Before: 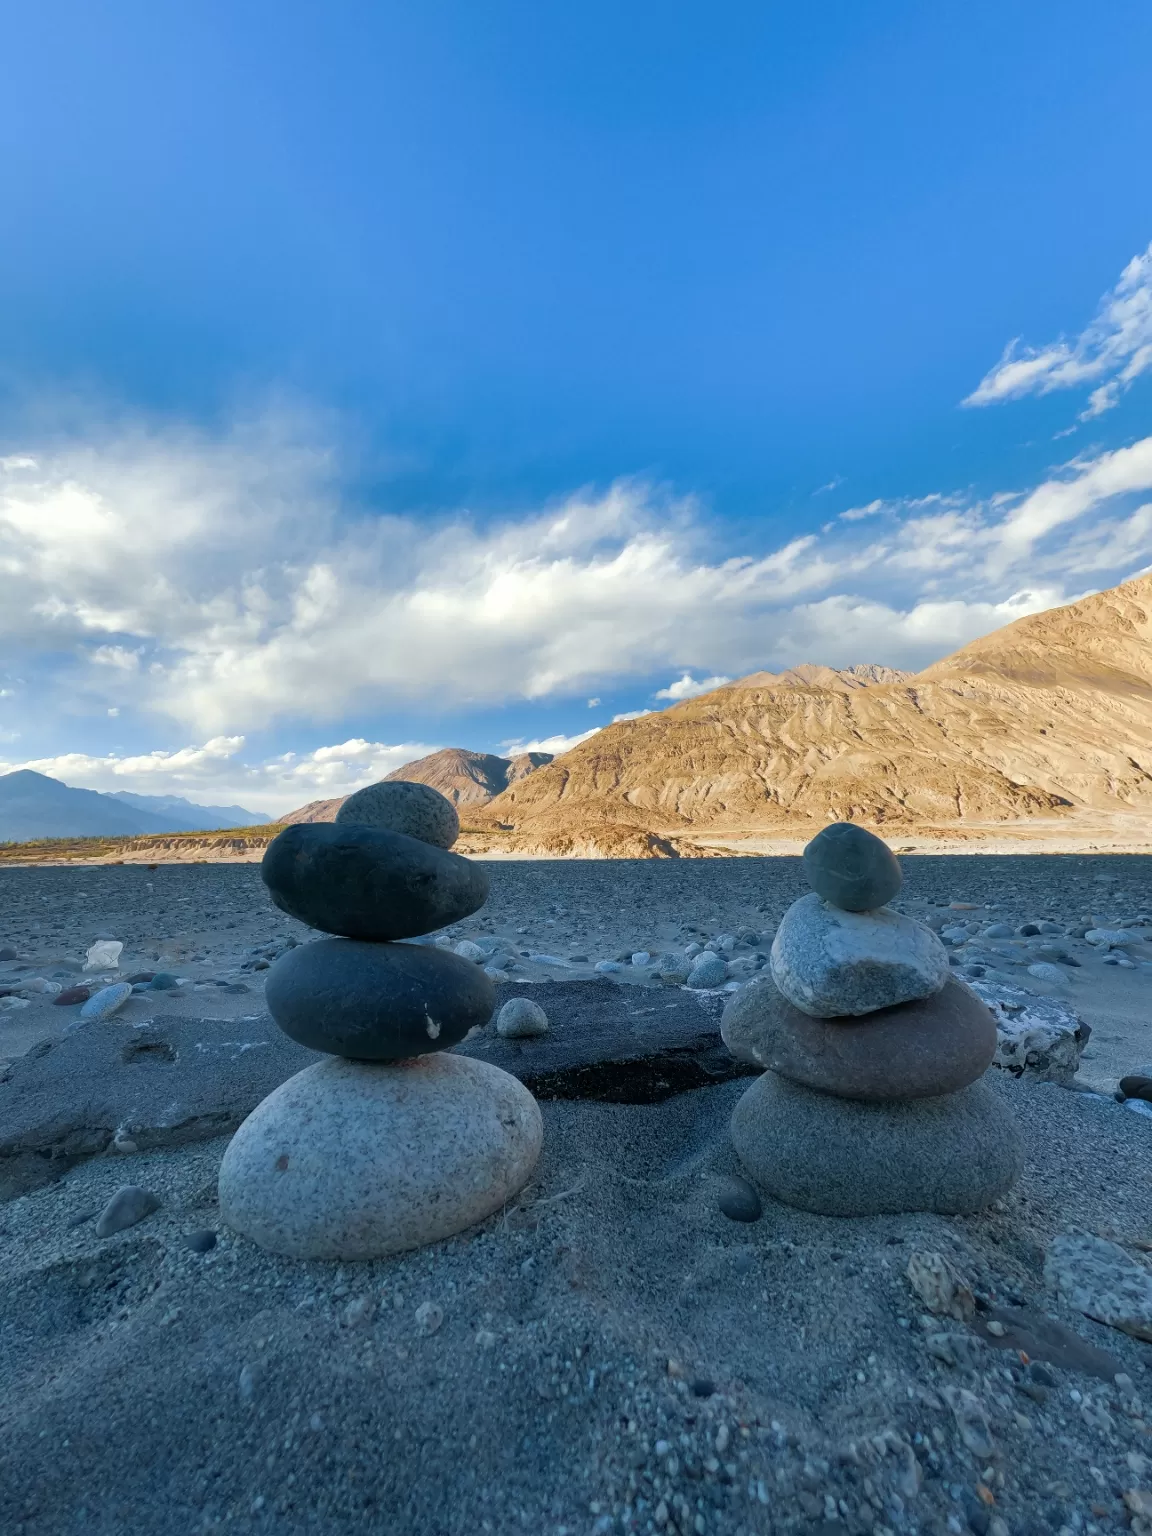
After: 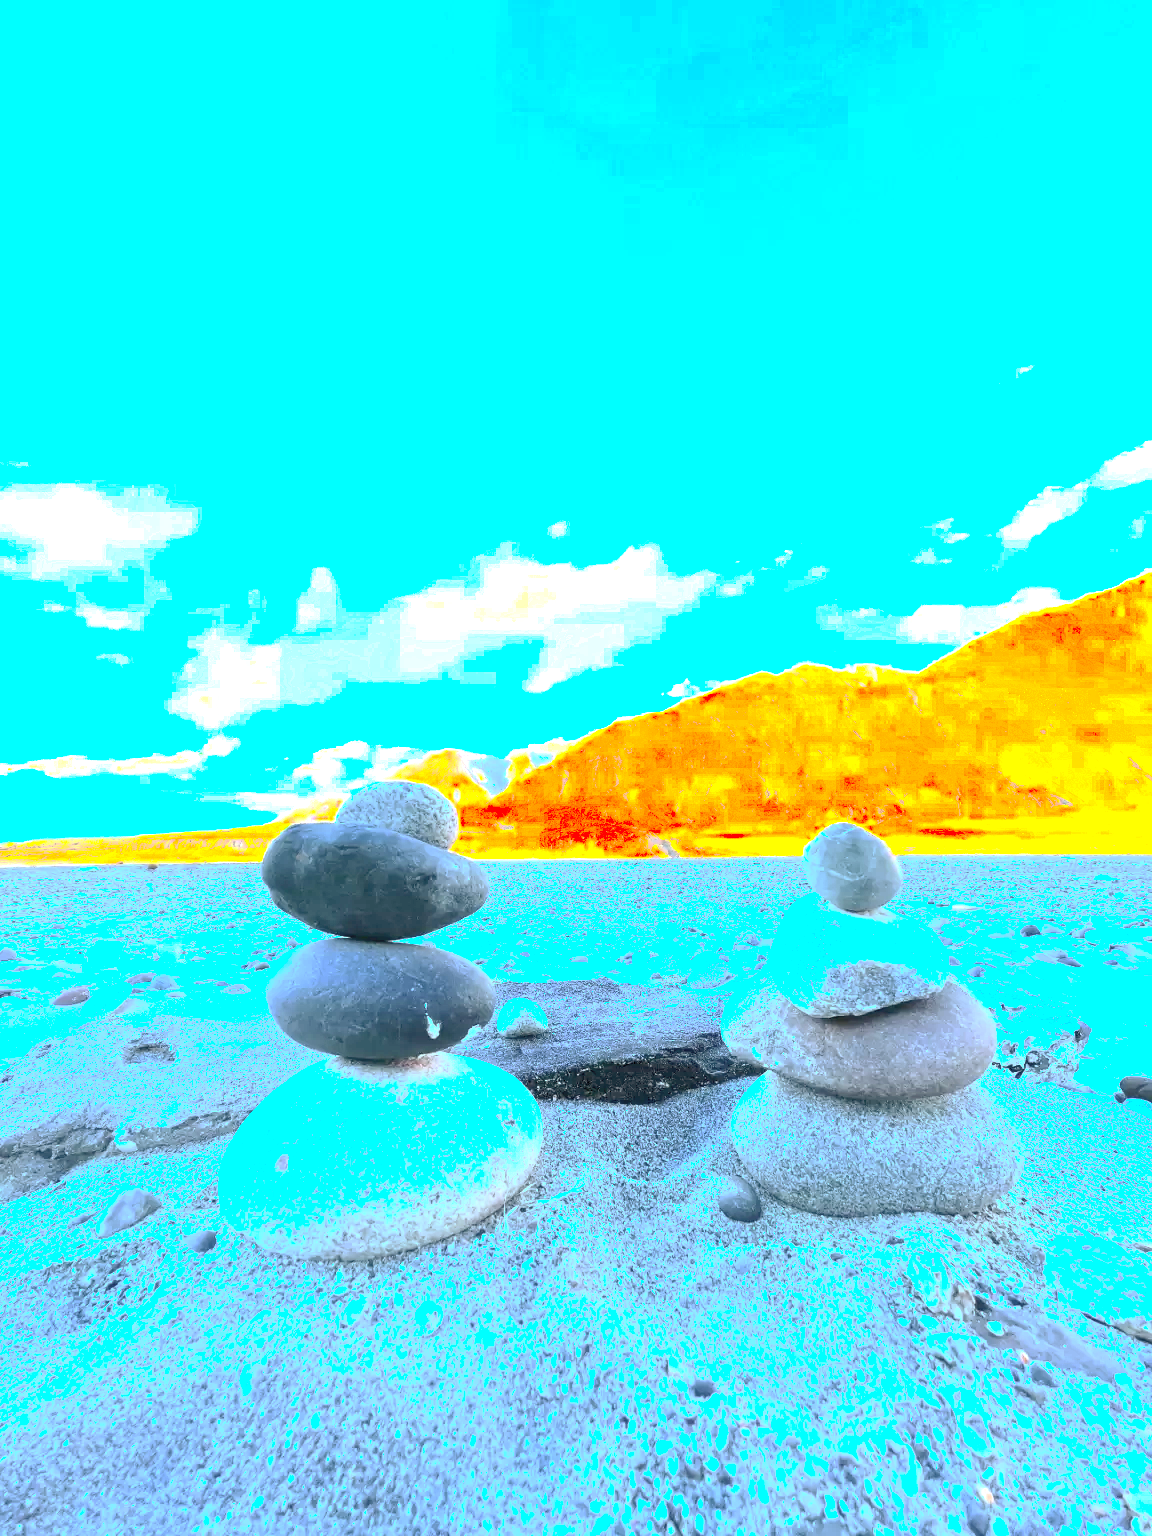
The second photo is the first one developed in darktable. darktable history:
base curve: curves: ch0 [(0, 0) (0.841, 0.609) (1, 1)], preserve colors none
exposure: exposure 3.017 EV, compensate exposure bias true, compensate highlight preservation false
contrast brightness saturation: contrast 0.387, brightness 0.542
